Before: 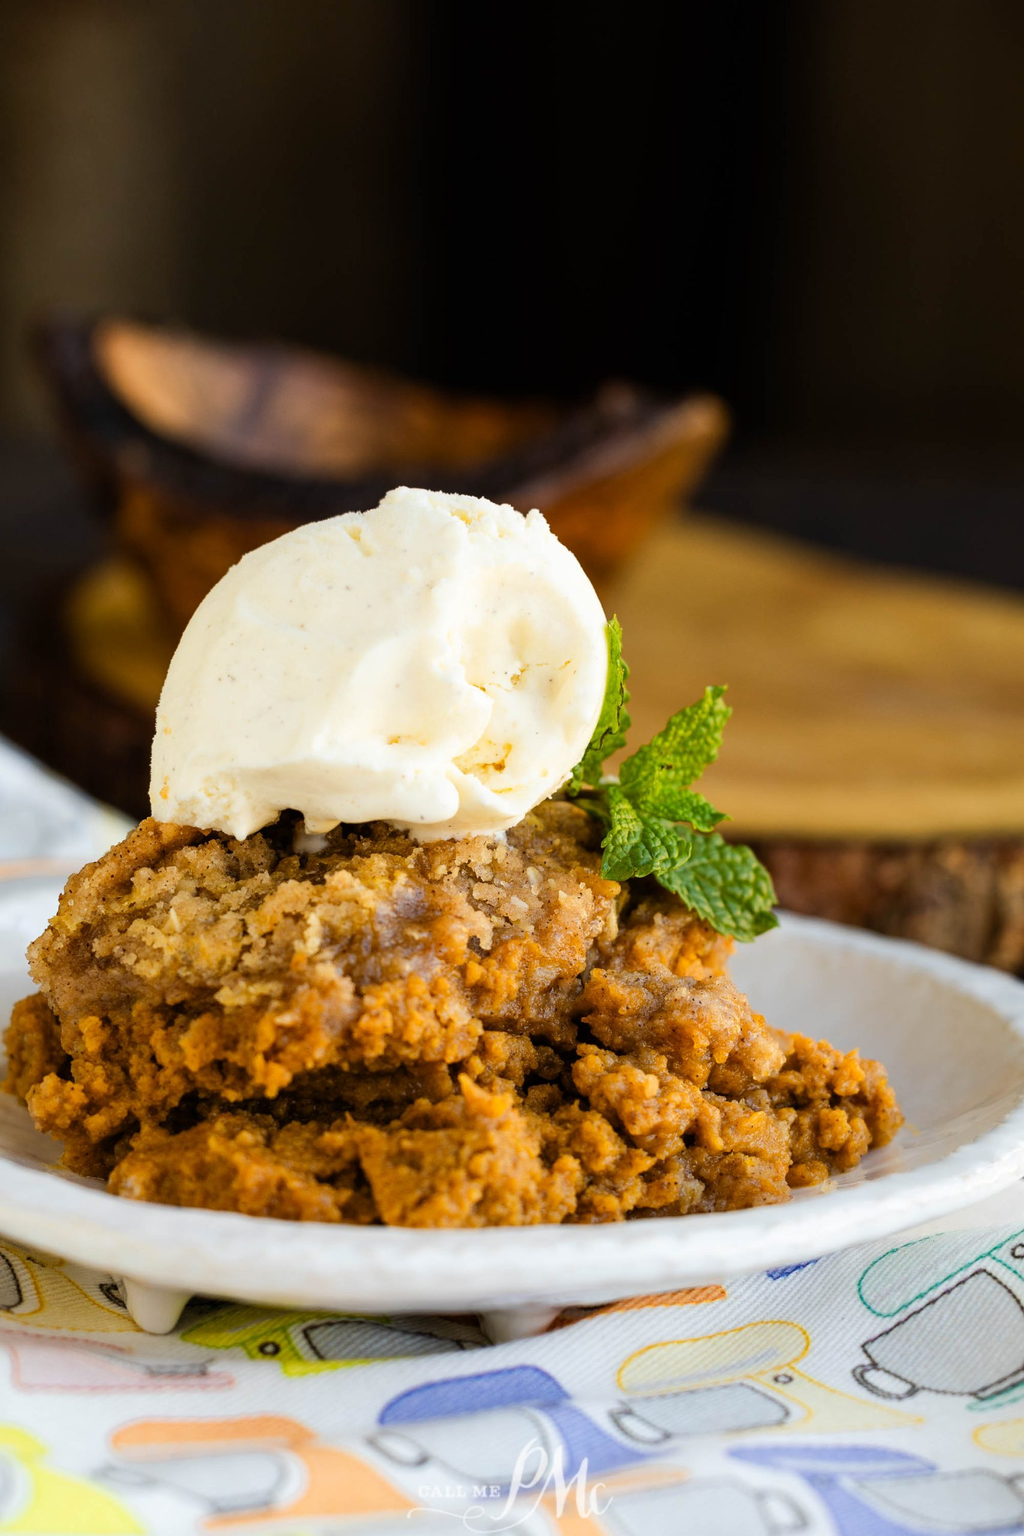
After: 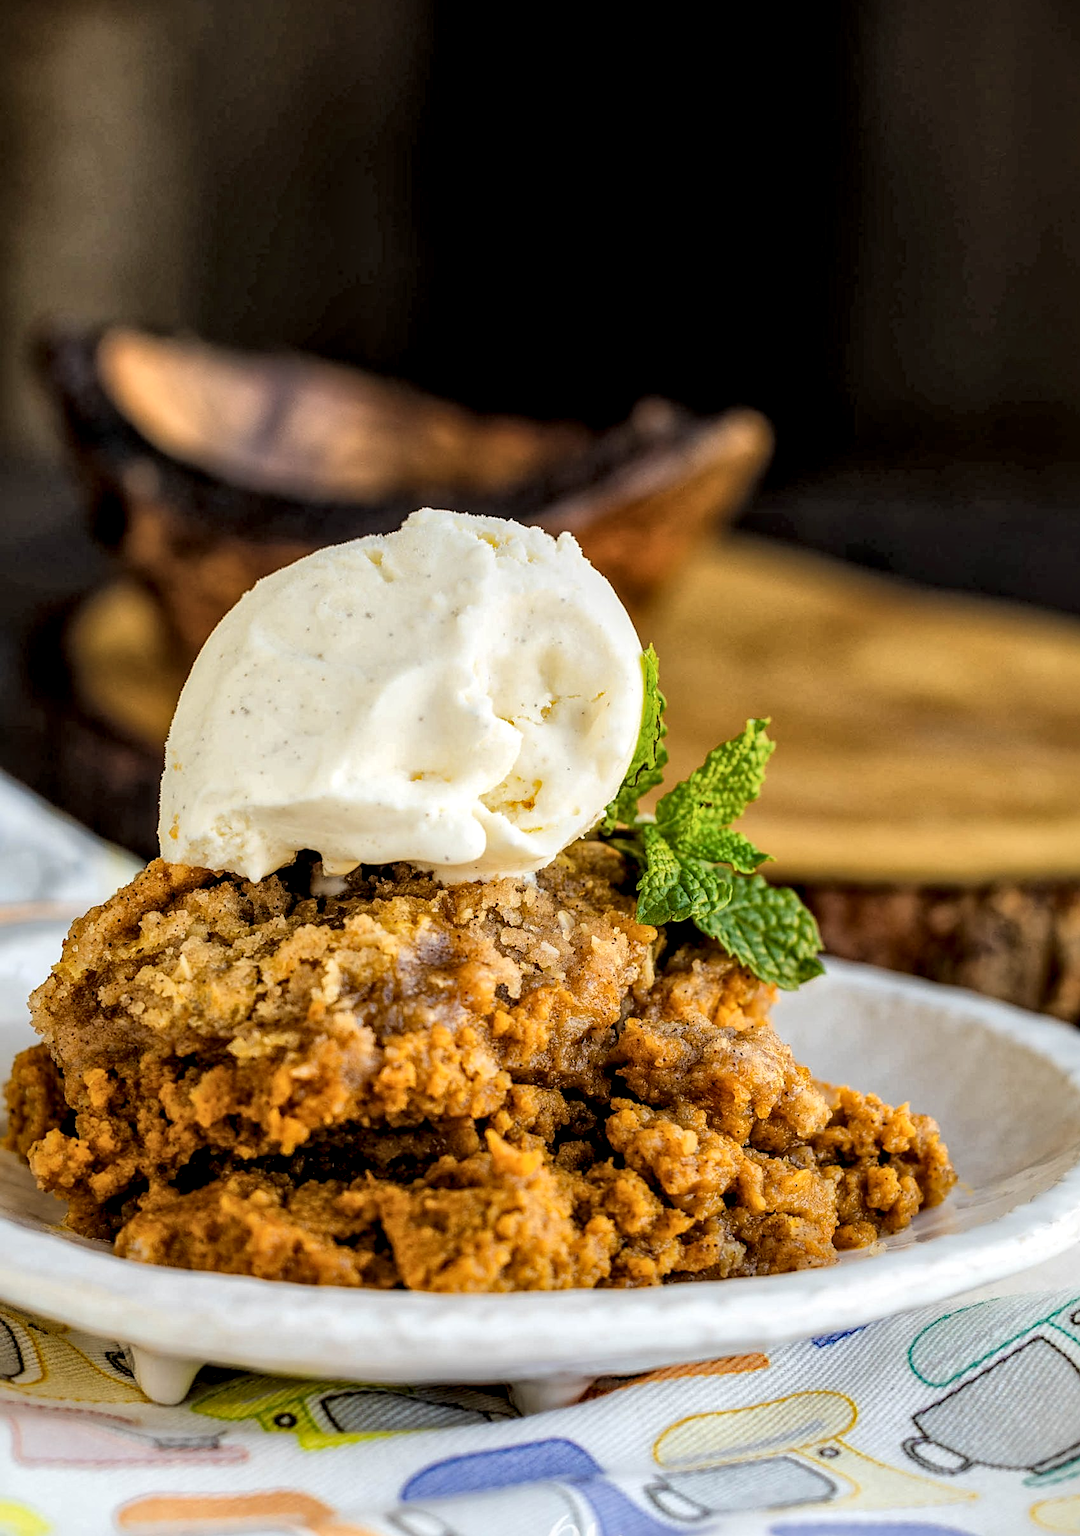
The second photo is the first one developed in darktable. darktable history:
local contrast: detail 160%
sharpen: on, module defaults
crop: top 0.448%, right 0.264%, bottom 5.045%
global tonemap: drago (1, 100), detail 1
